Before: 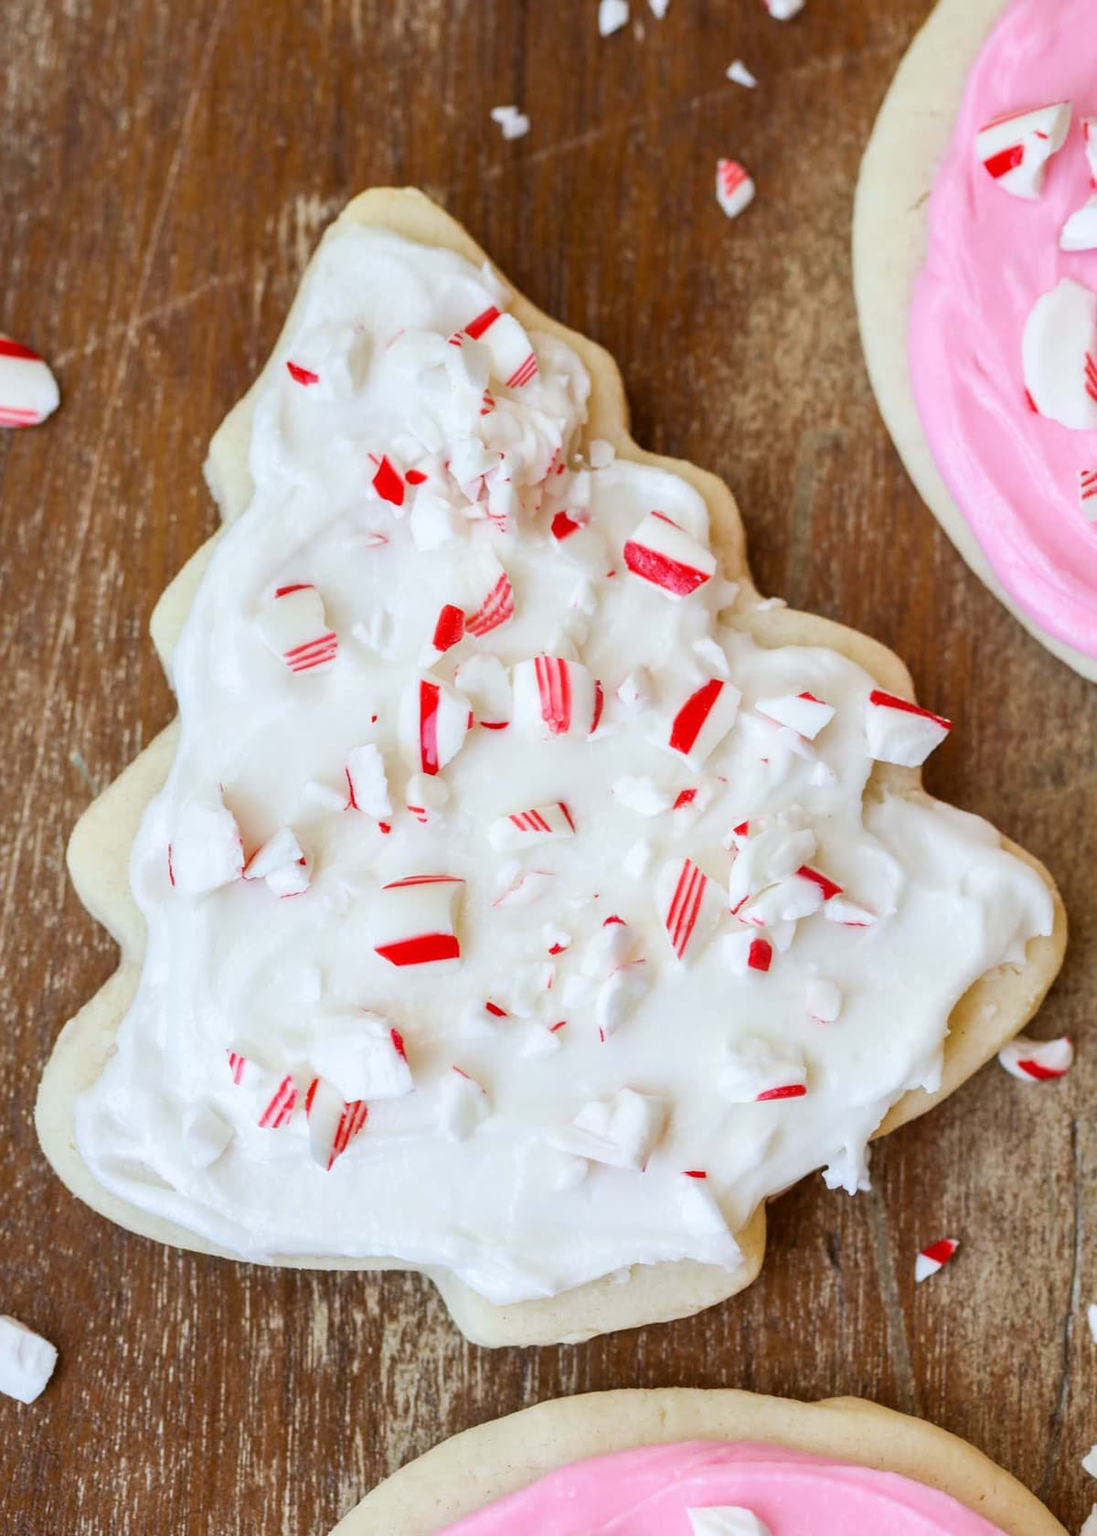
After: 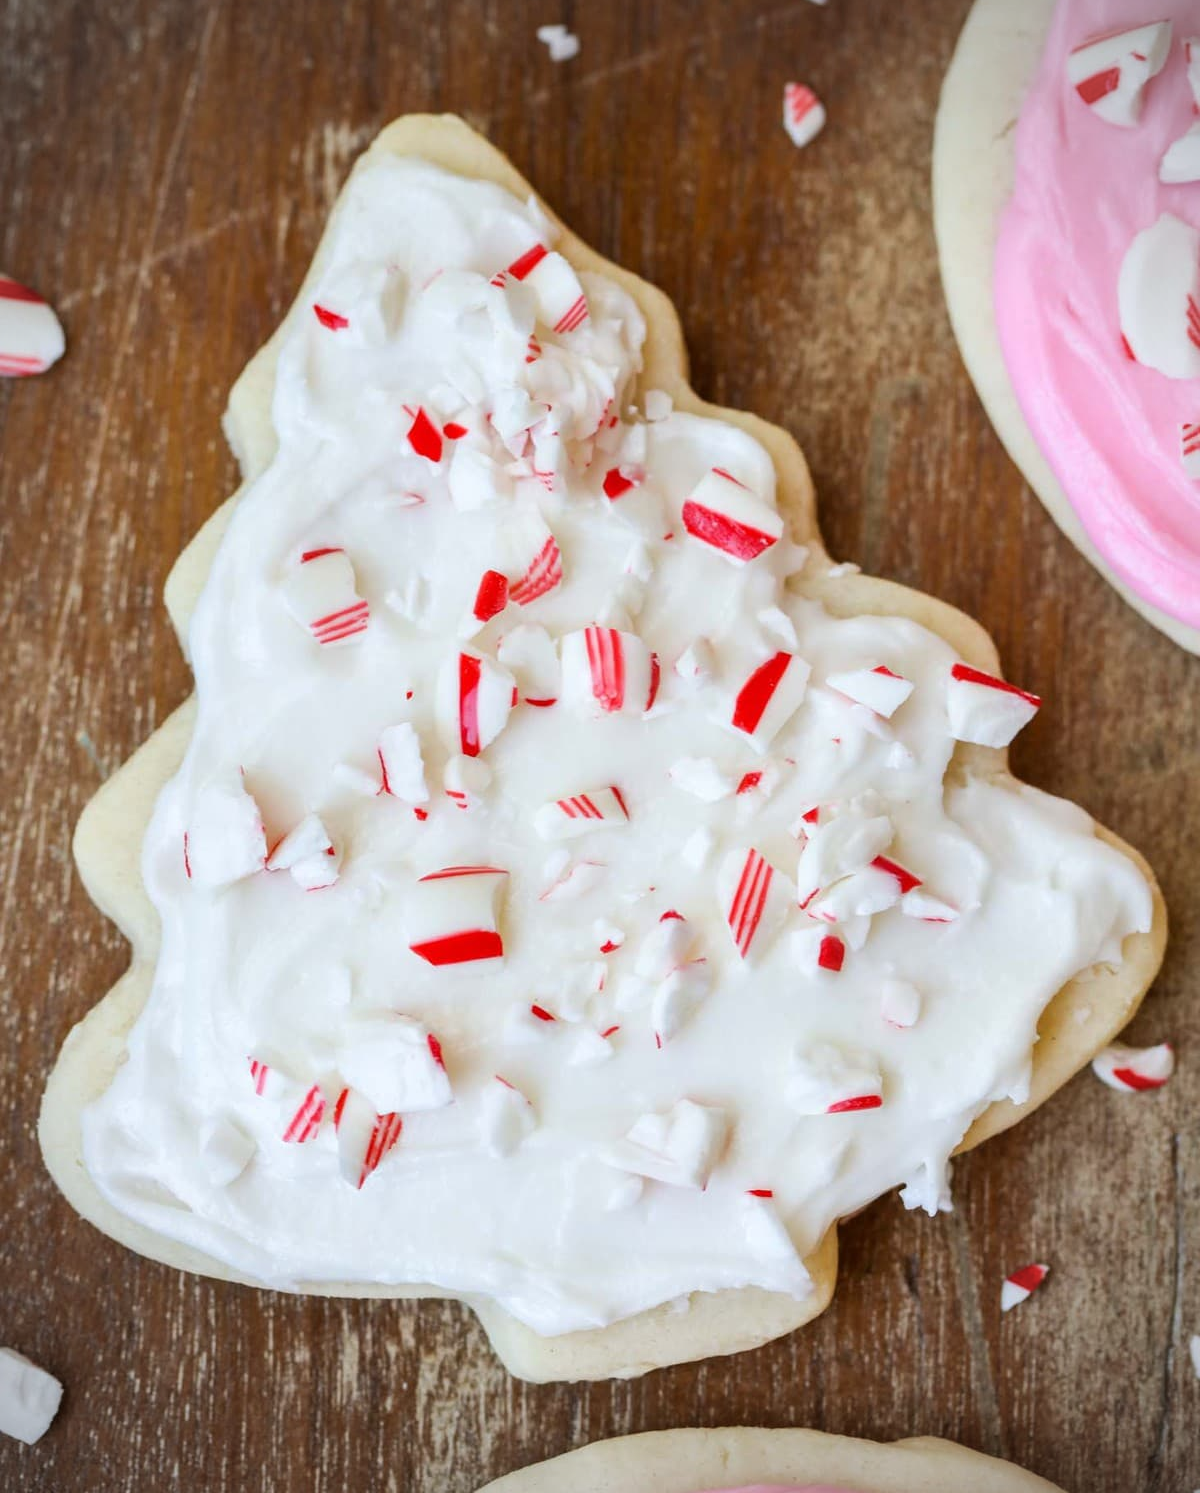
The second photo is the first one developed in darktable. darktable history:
vignetting: on, module defaults
crop and rotate: top 5.47%, bottom 5.628%
